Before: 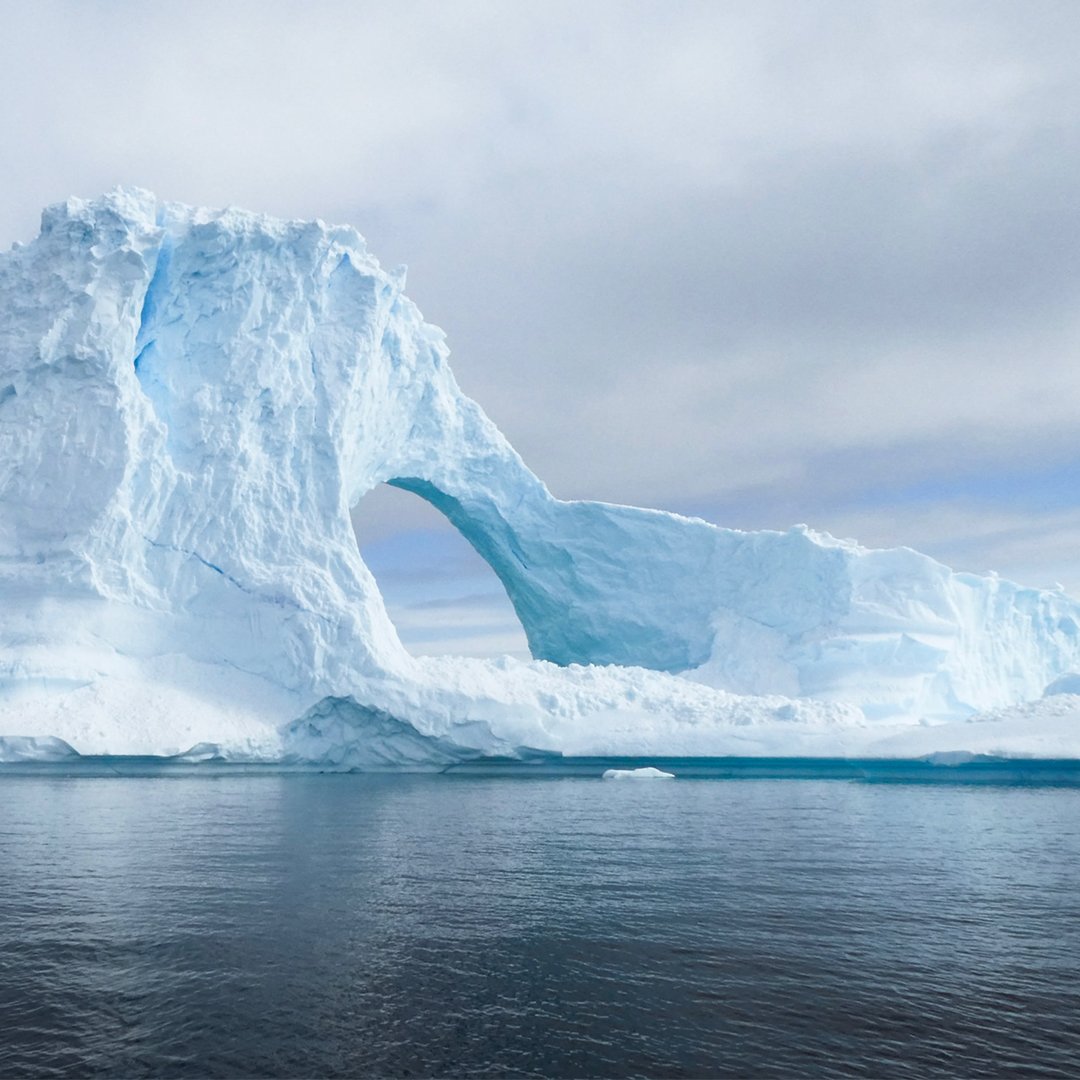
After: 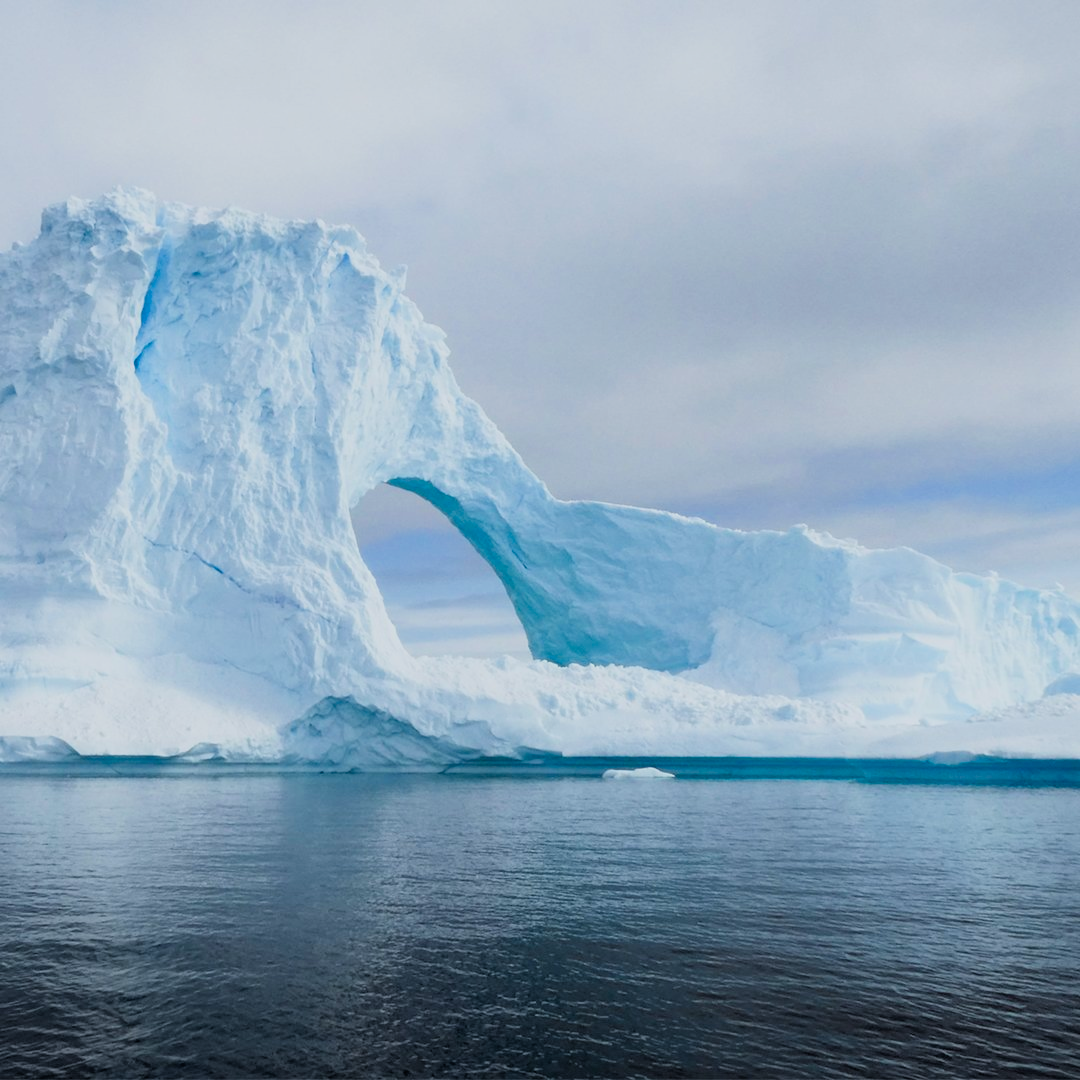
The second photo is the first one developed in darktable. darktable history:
exposure: exposure -0.021 EV, compensate highlight preservation false
contrast brightness saturation: contrast 0.01, saturation -0.05
filmic rgb: black relative exposure -7.75 EV, white relative exposure 4.4 EV, threshold 3 EV, target black luminance 0%, hardness 3.76, latitude 50.51%, contrast 1.074, highlights saturation mix 10%, shadows ↔ highlights balance -0.22%, color science v4 (2020), enable highlight reconstruction true
